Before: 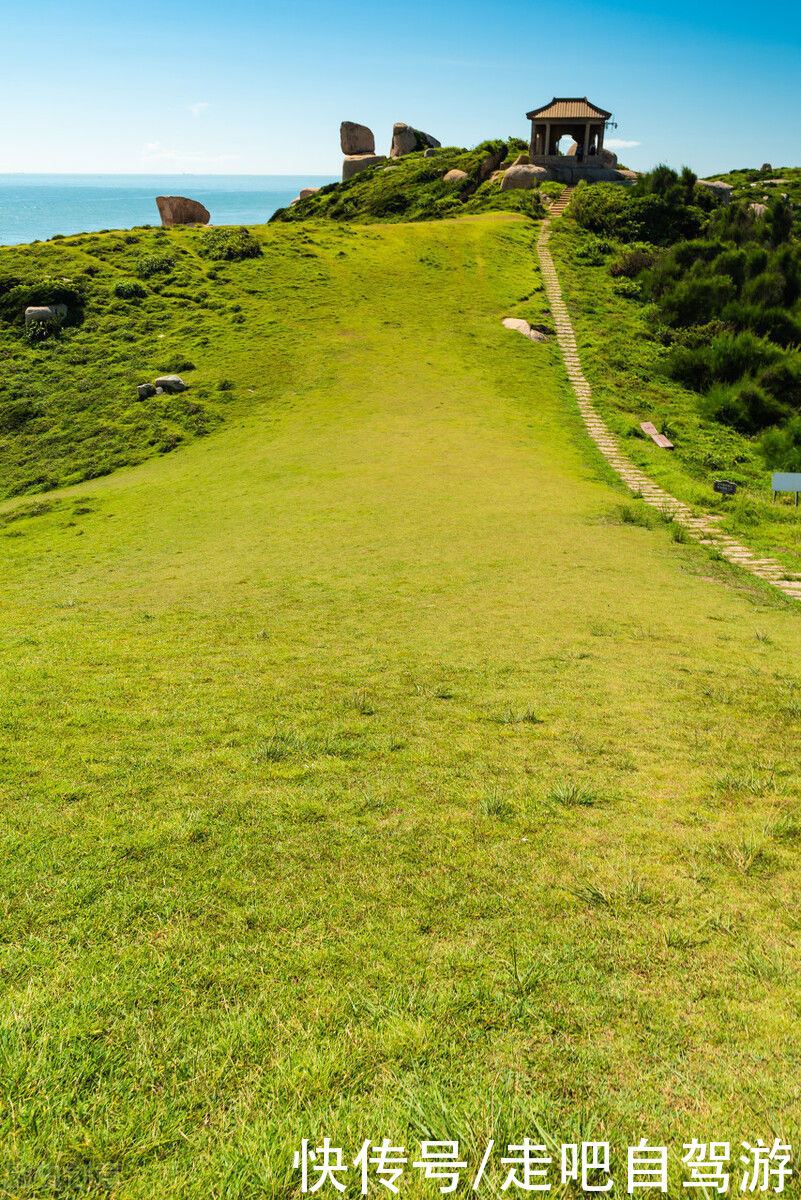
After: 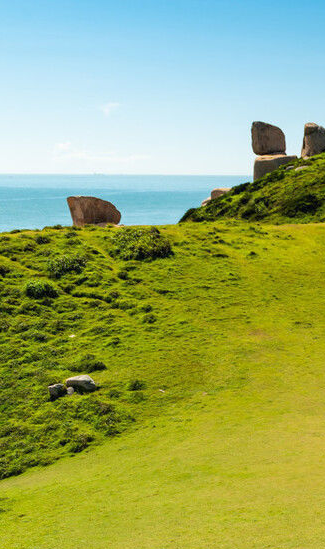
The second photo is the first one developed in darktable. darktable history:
crop and rotate: left 11.149%, top 0.077%, right 48.235%, bottom 54.142%
